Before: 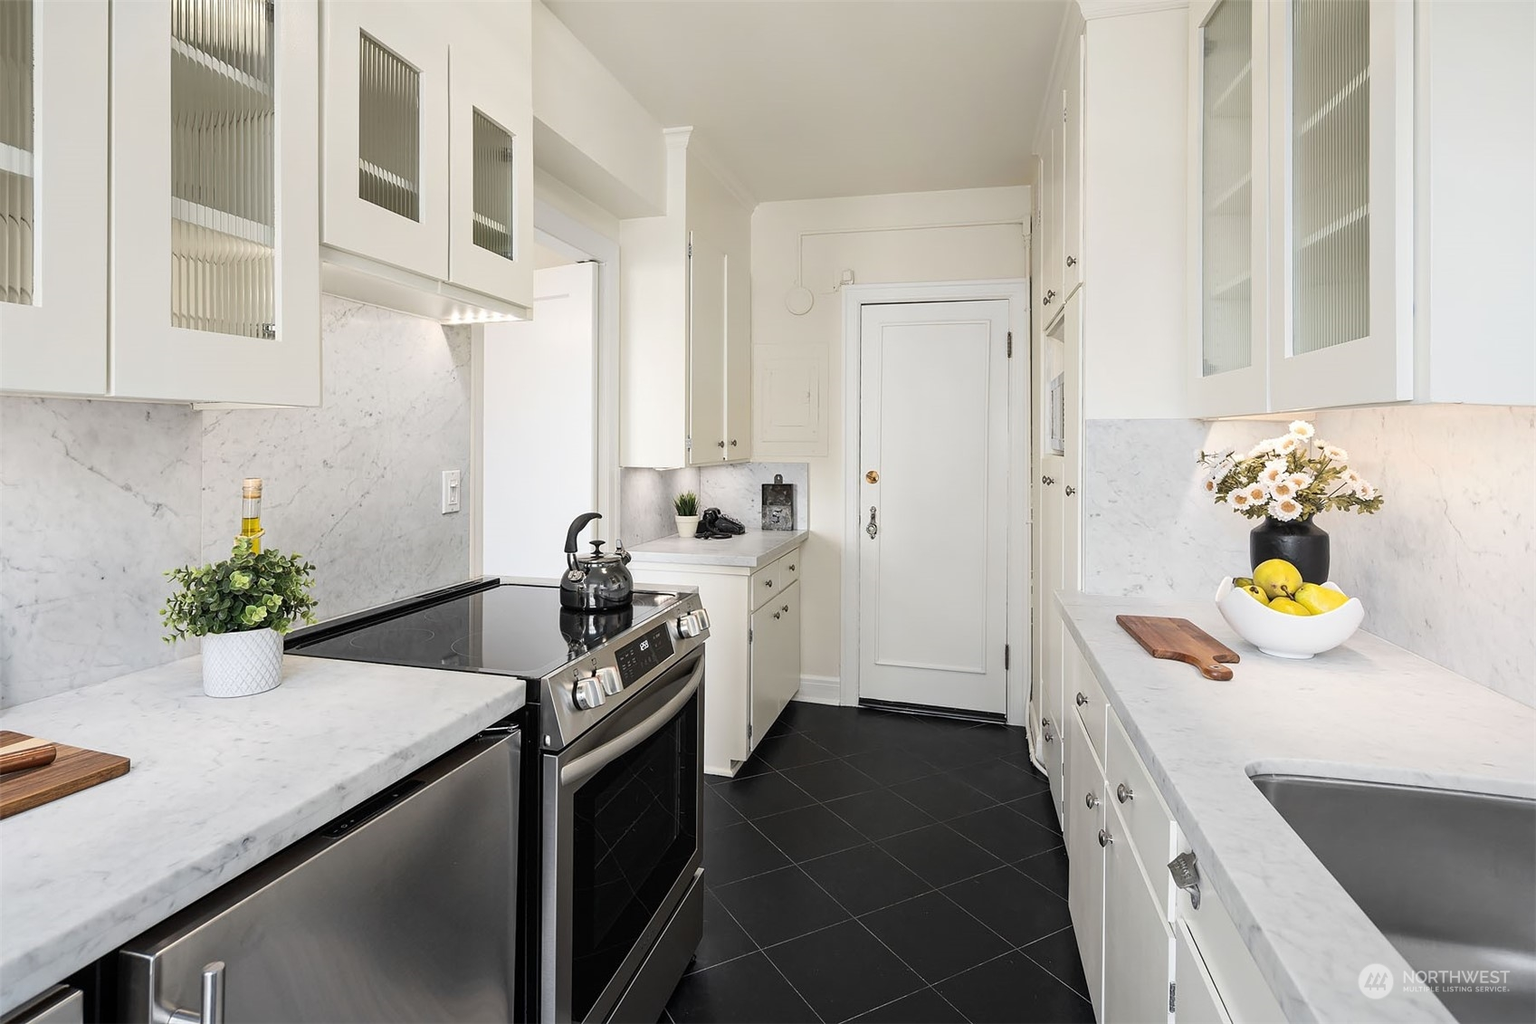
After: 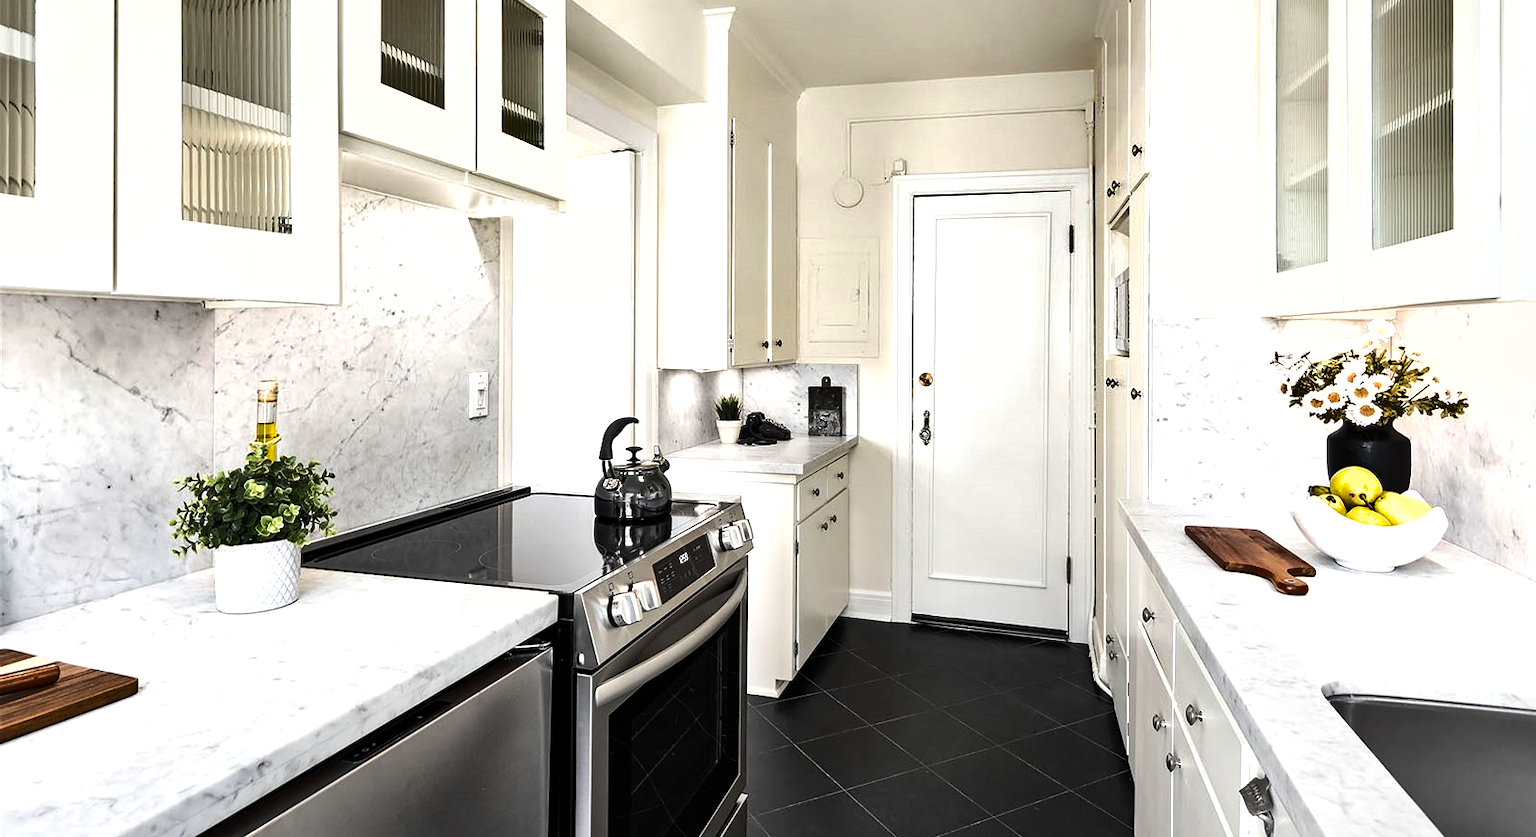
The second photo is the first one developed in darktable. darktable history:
shadows and highlights: soften with gaussian
local contrast: mode bilateral grid, contrast 20, coarseness 50, detail 120%, midtone range 0.2
tone equalizer: -8 EV -0.75 EV, -7 EV -0.7 EV, -6 EV -0.6 EV, -5 EV -0.4 EV, -3 EV 0.4 EV, -2 EV 0.6 EV, -1 EV 0.7 EV, +0 EV 0.75 EV, edges refinement/feathering 500, mask exposure compensation -1.57 EV, preserve details no
crop and rotate: angle 0.03°, top 11.643%, right 5.651%, bottom 11.189%
base curve: exposure shift 0, preserve colors none
